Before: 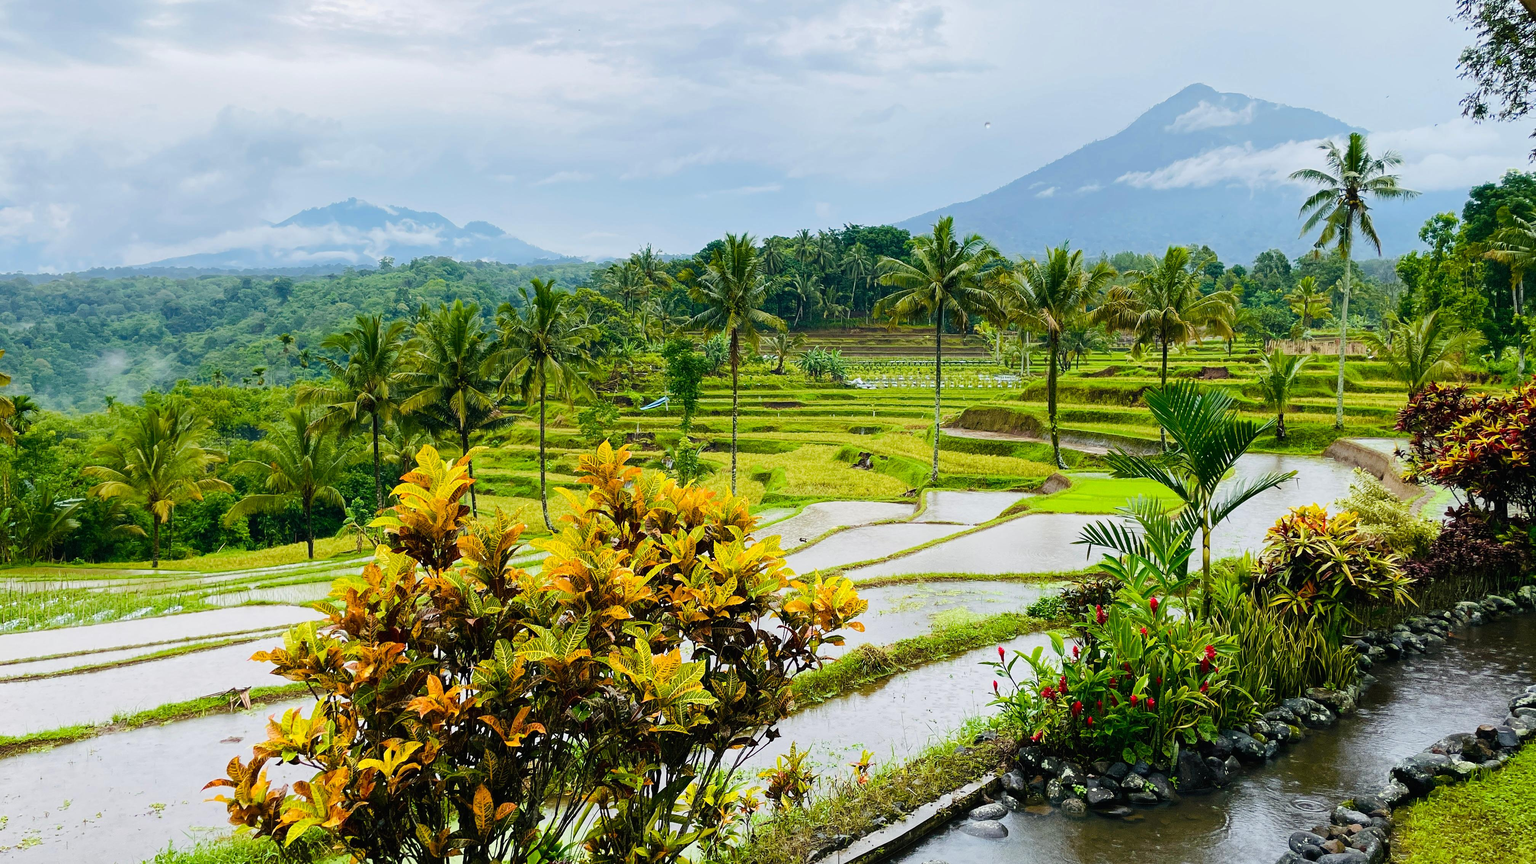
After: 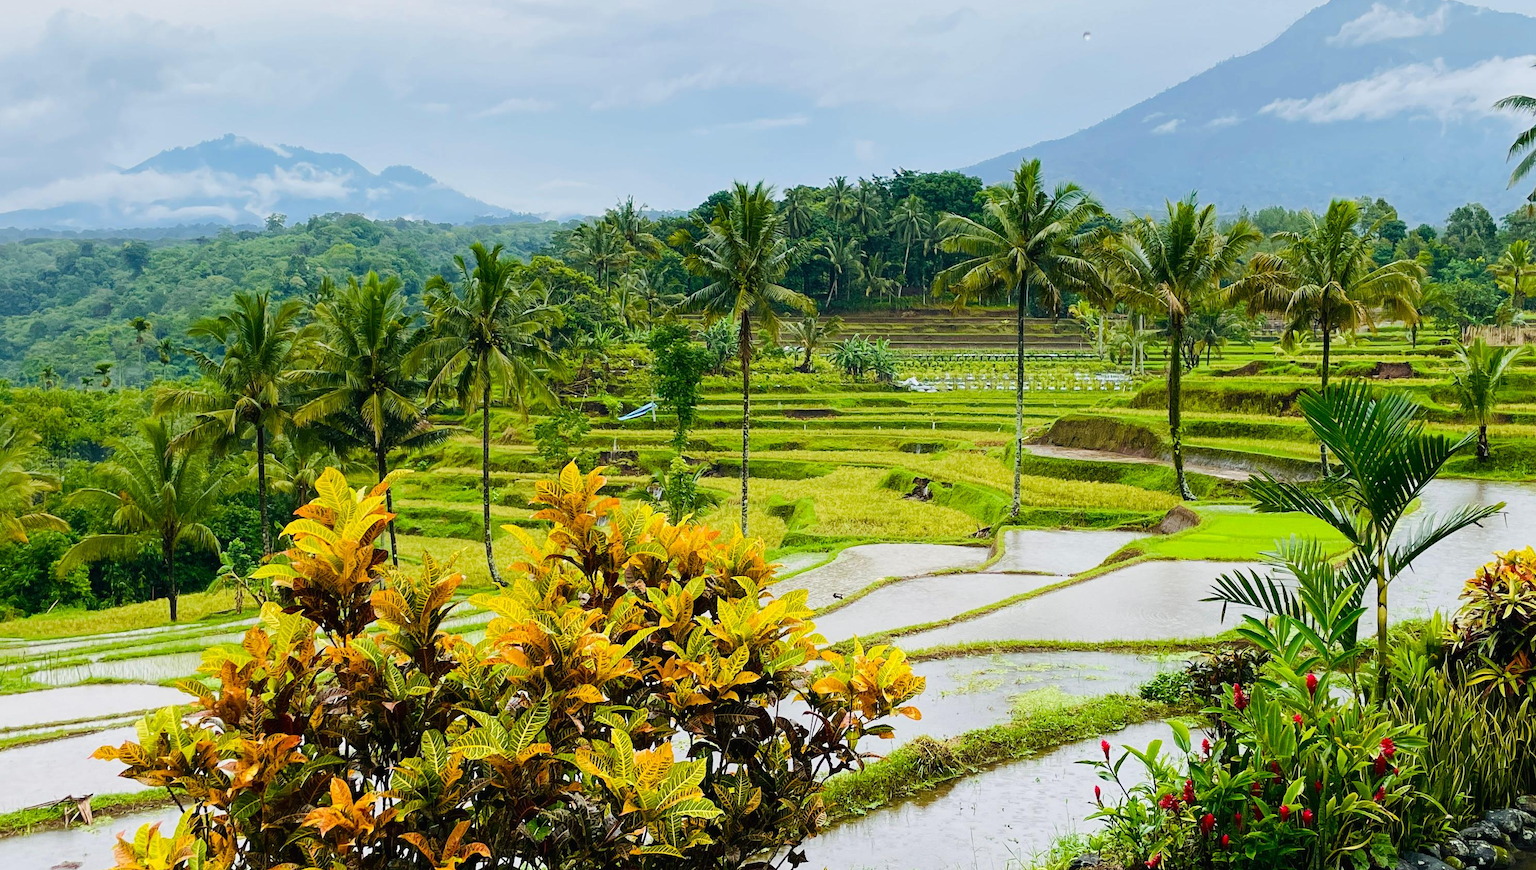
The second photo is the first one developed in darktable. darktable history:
crop and rotate: left 11.896%, top 11.435%, right 14.017%, bottom 13.919%
